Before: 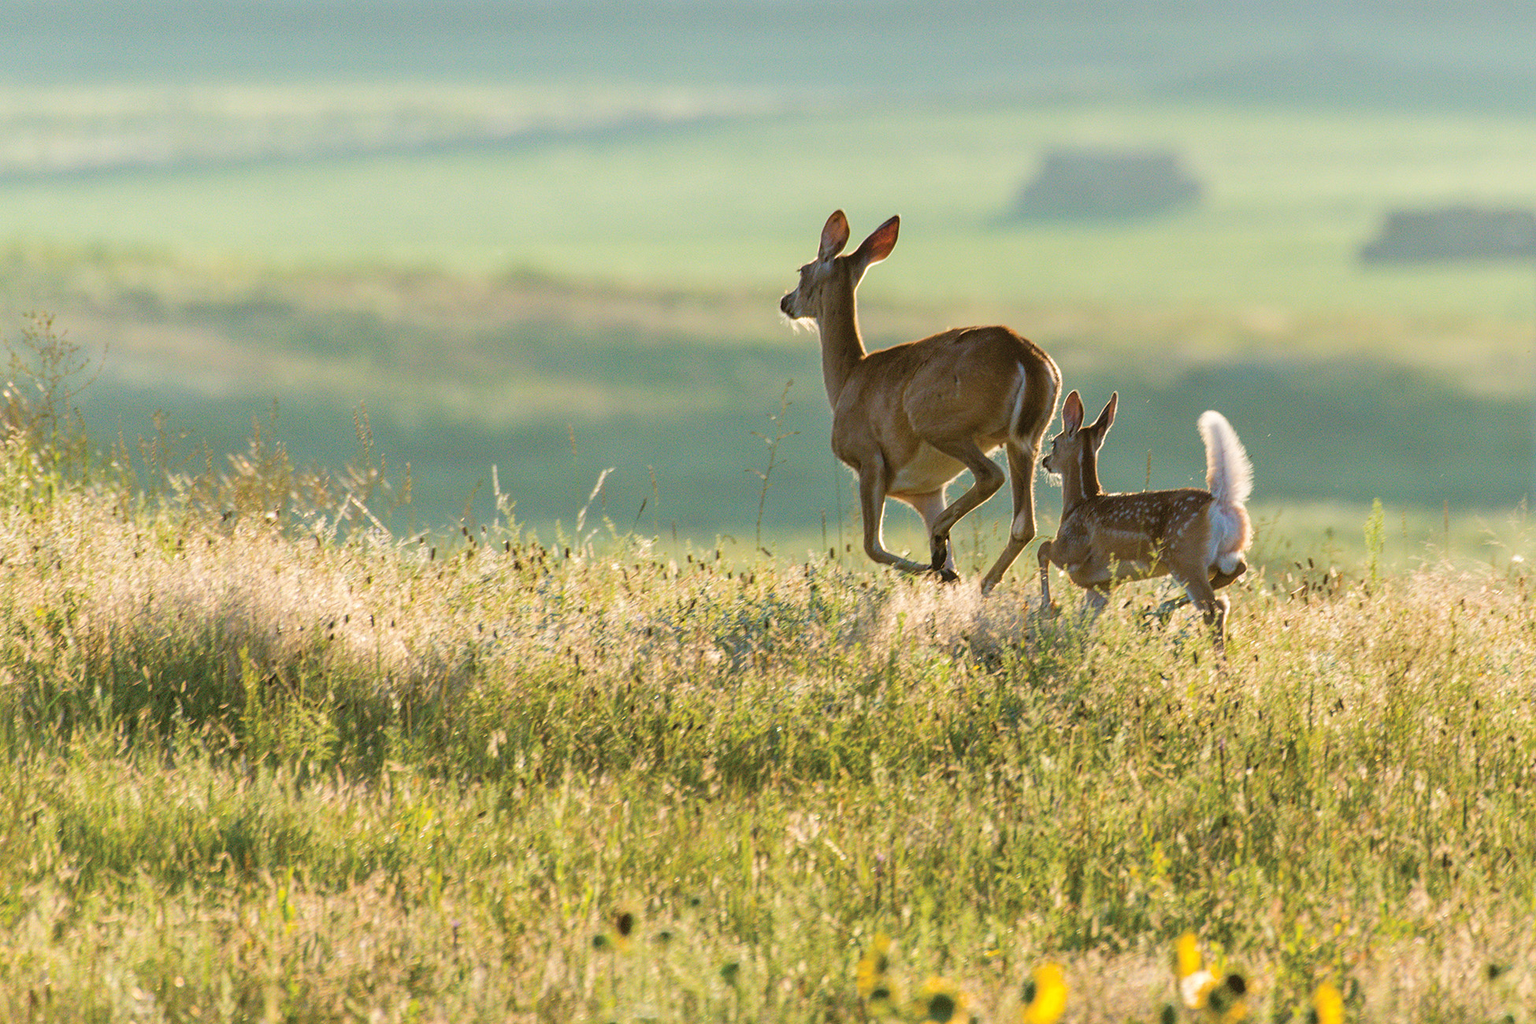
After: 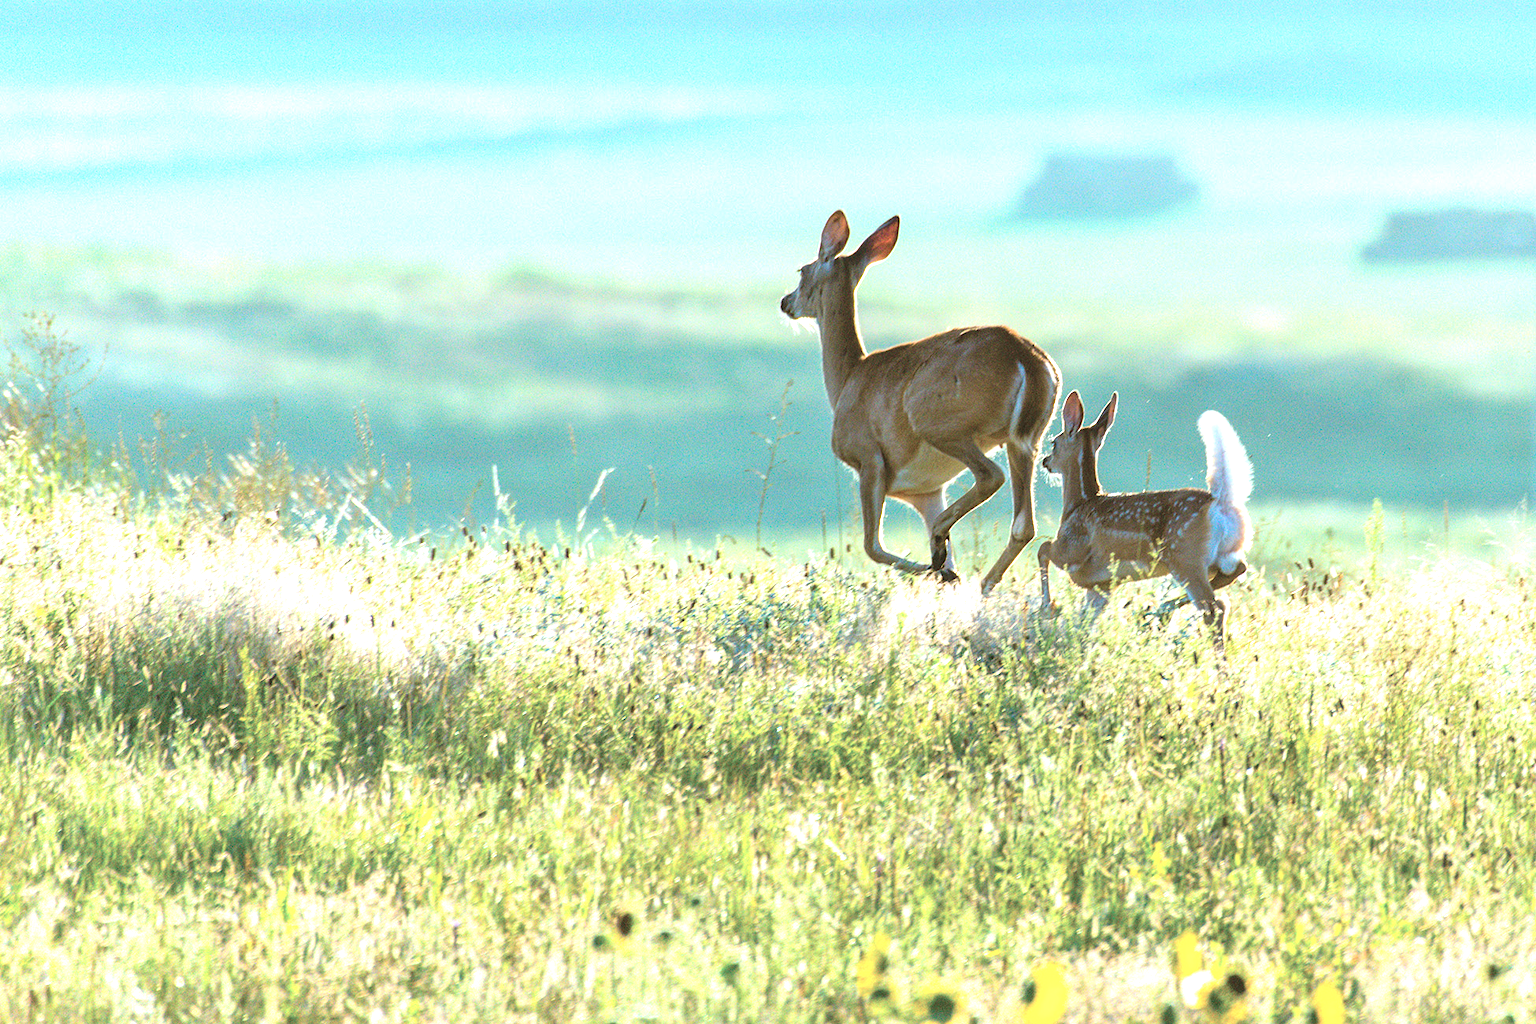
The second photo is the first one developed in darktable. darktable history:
exposure: black level correction 0, exposure 1 EV, compensate exposure bias true, compensate highlight preservation false
color correction: highlights a* -10.69, highlights b* -19.19
